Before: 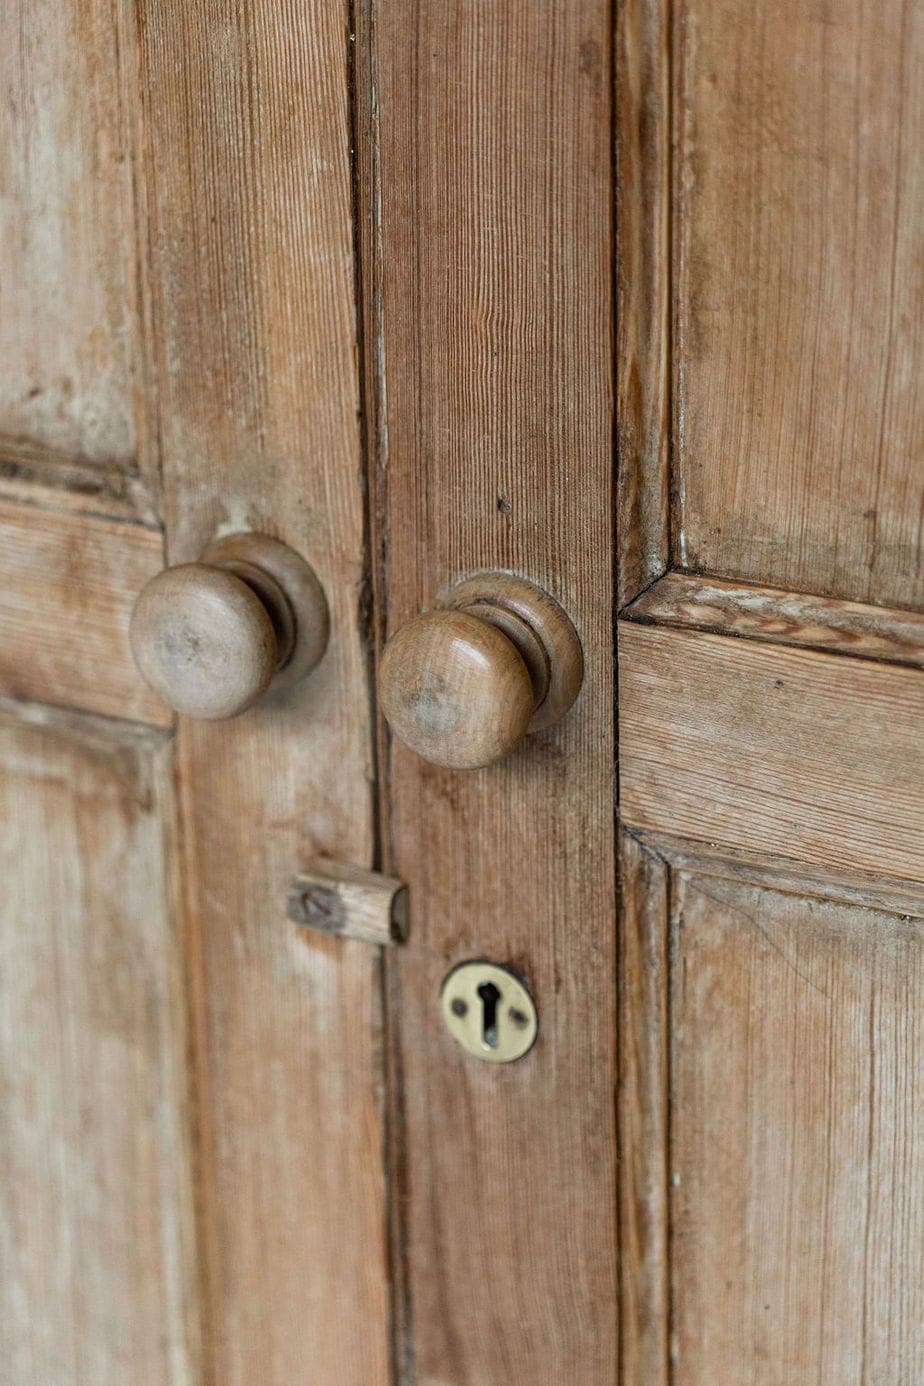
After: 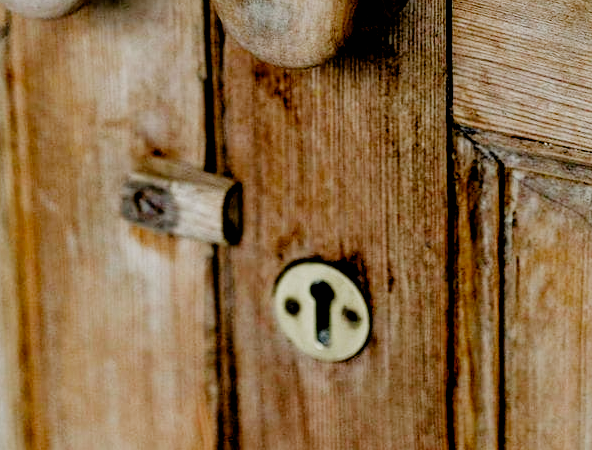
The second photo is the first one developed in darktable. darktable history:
filmic rgb: black relative exposure -5.09 EV, white relative exposure 3.97 EV, hardness 2.89, contrast 1.298, add noise in highlights 0.001, preserve chrominance no, color science v3 (2019), use custom middle-gray values true, contrast in highlights soft
exposure: black level correction 0.049, exposure 0.013 EV, compensate exposure bias true, compensate highlight preservation false
crop: left 18.146%, top 50.629%, right 17.692%, bottom 16.874%
